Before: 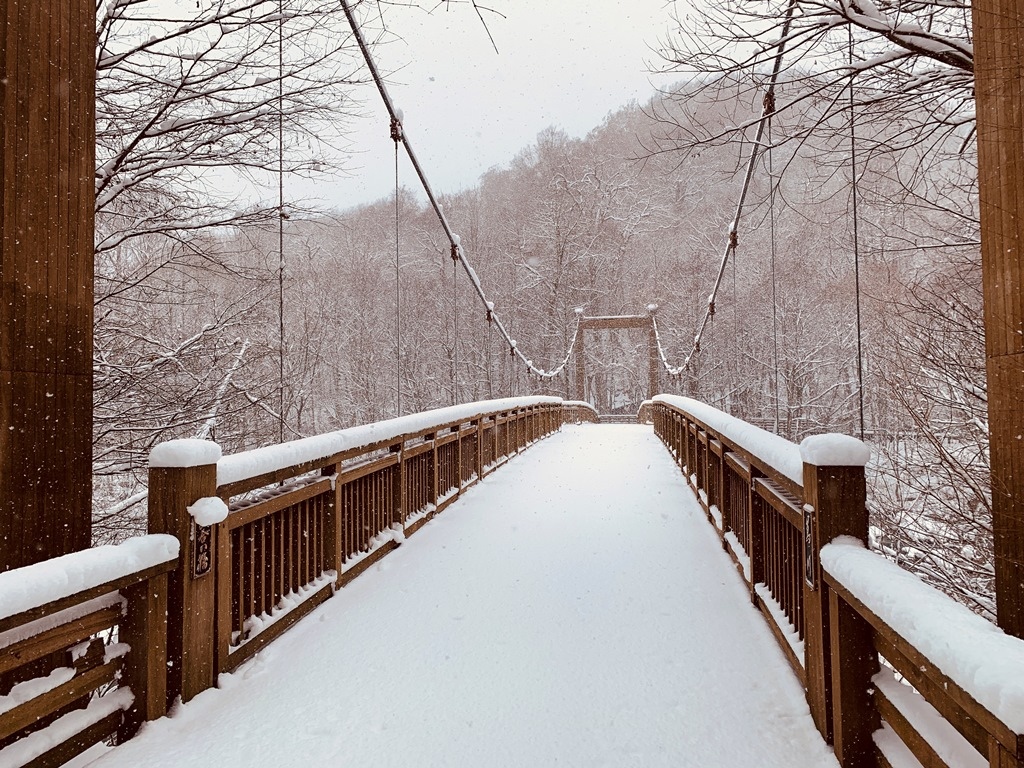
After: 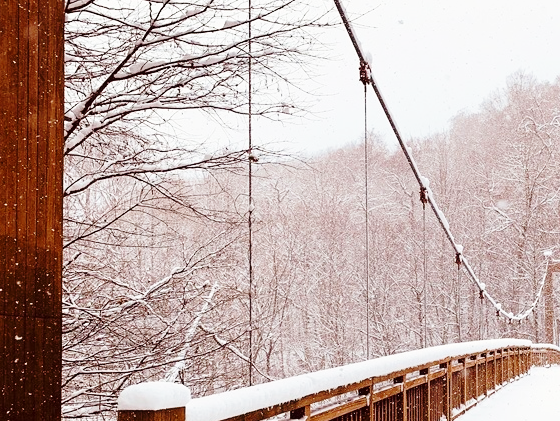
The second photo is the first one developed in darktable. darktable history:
crop and rotate: left 3.047%, top 7.509%, right 42.236%, bottom 37.598%
base curve: curves: ch0 [(0, 0) (0.028, 0.03) (0.121, 0.232) (0.46, 0.748) (0.859, 0.968) (1, 1)], preserve colors none
